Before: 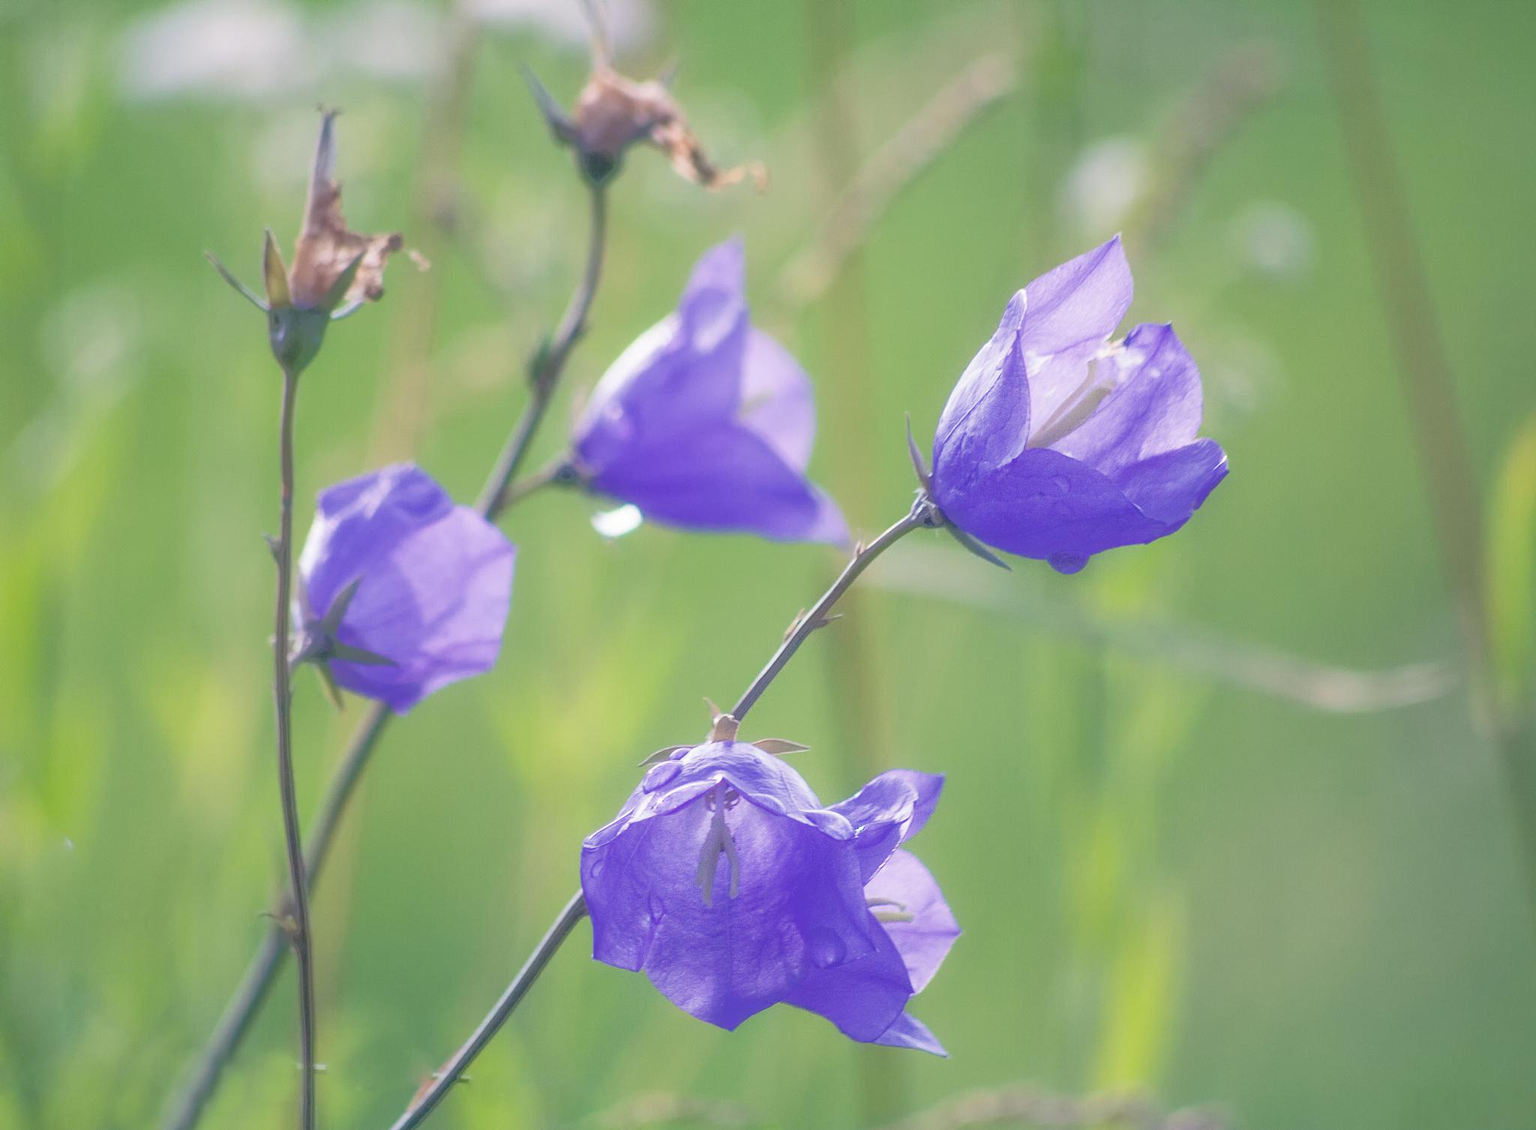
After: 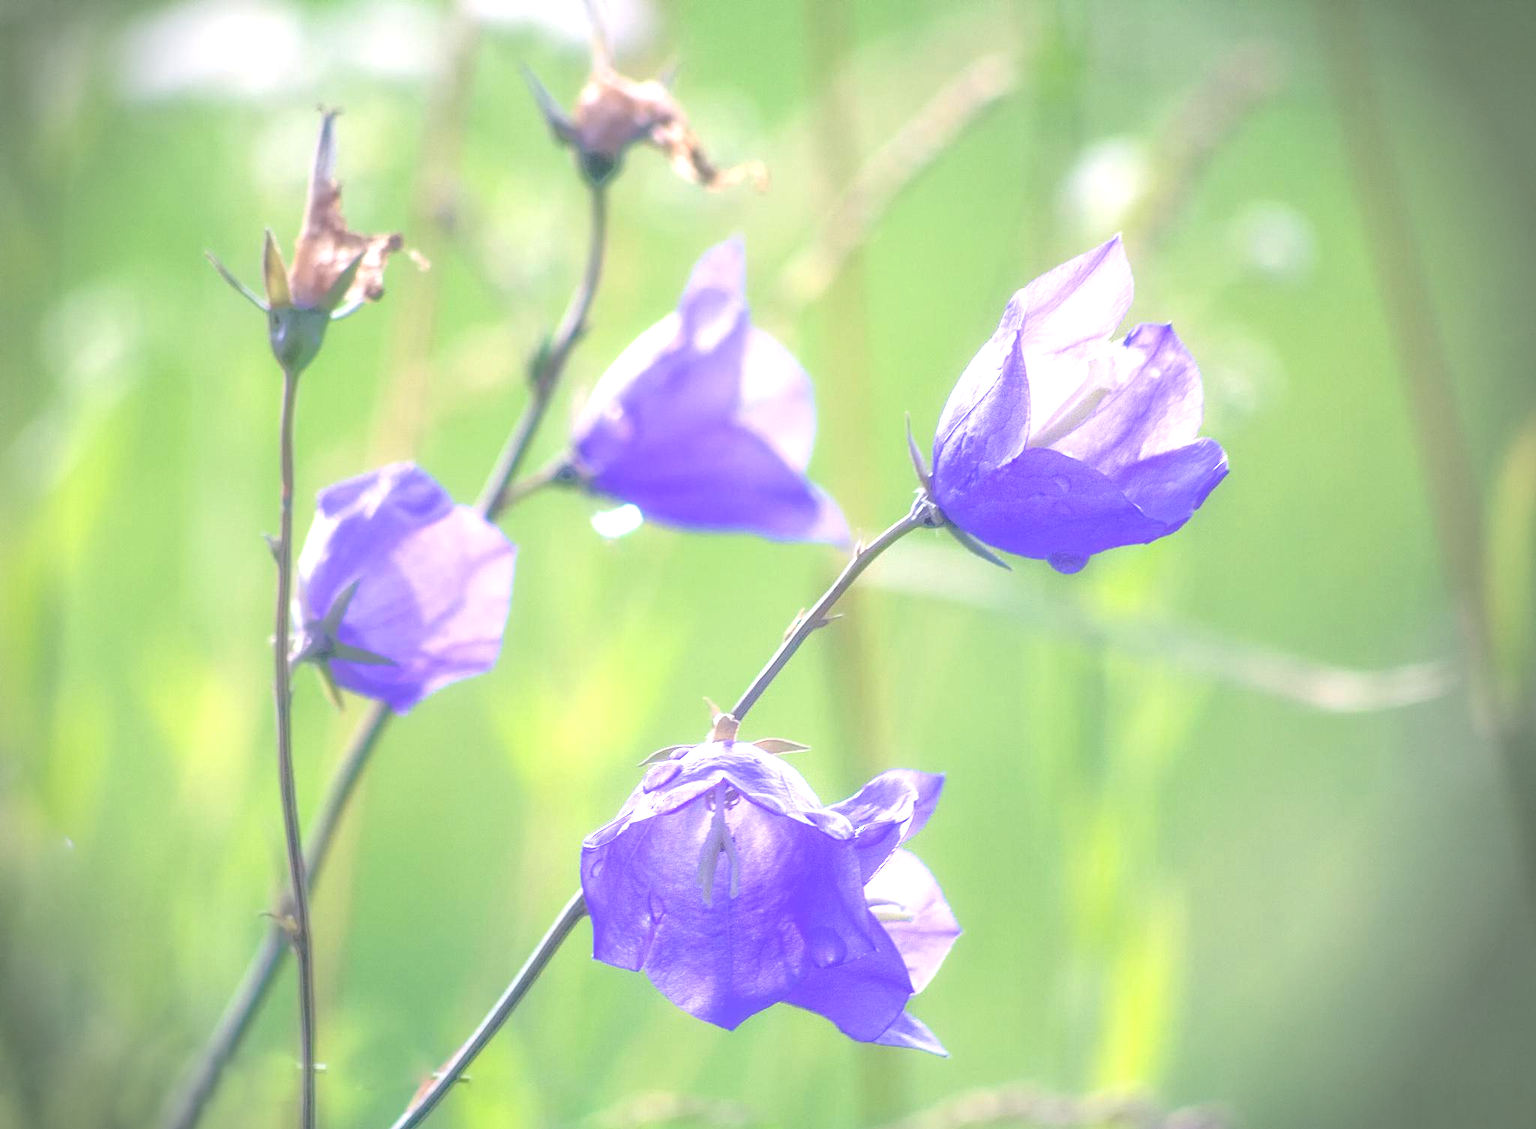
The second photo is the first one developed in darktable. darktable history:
vignetting: fall-off start 87.69%, fall-off radius 23.84%, center (-0.031, -0.045)
exposure: black level correction 0, exposure 0.884 EV, compensate exposure bias true, compensate highlight preservation false
